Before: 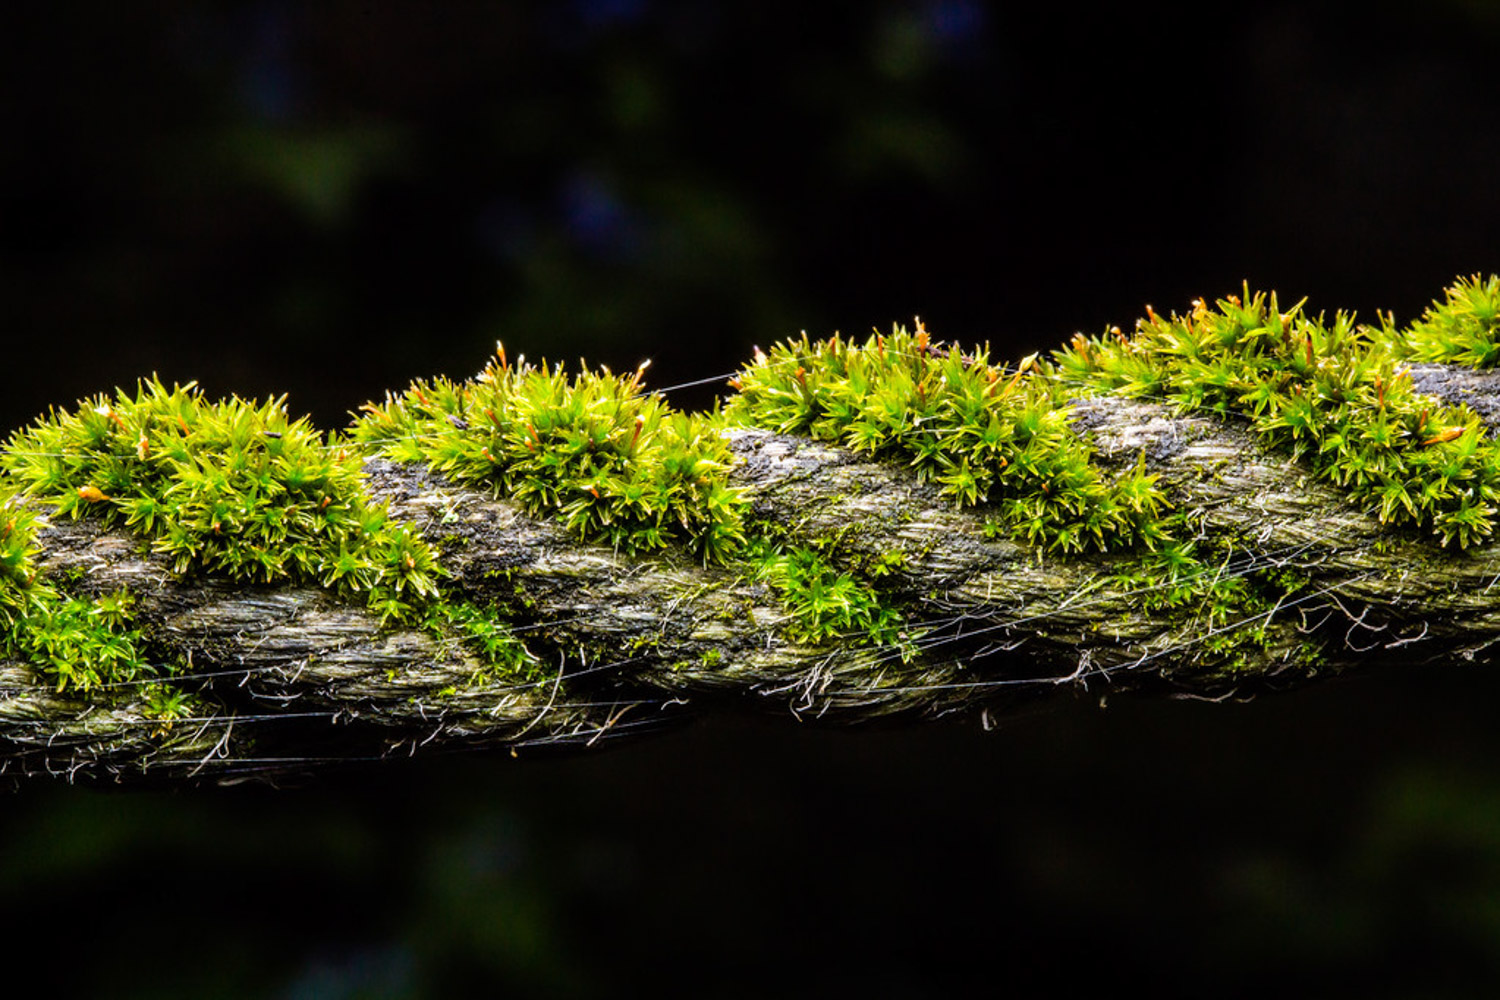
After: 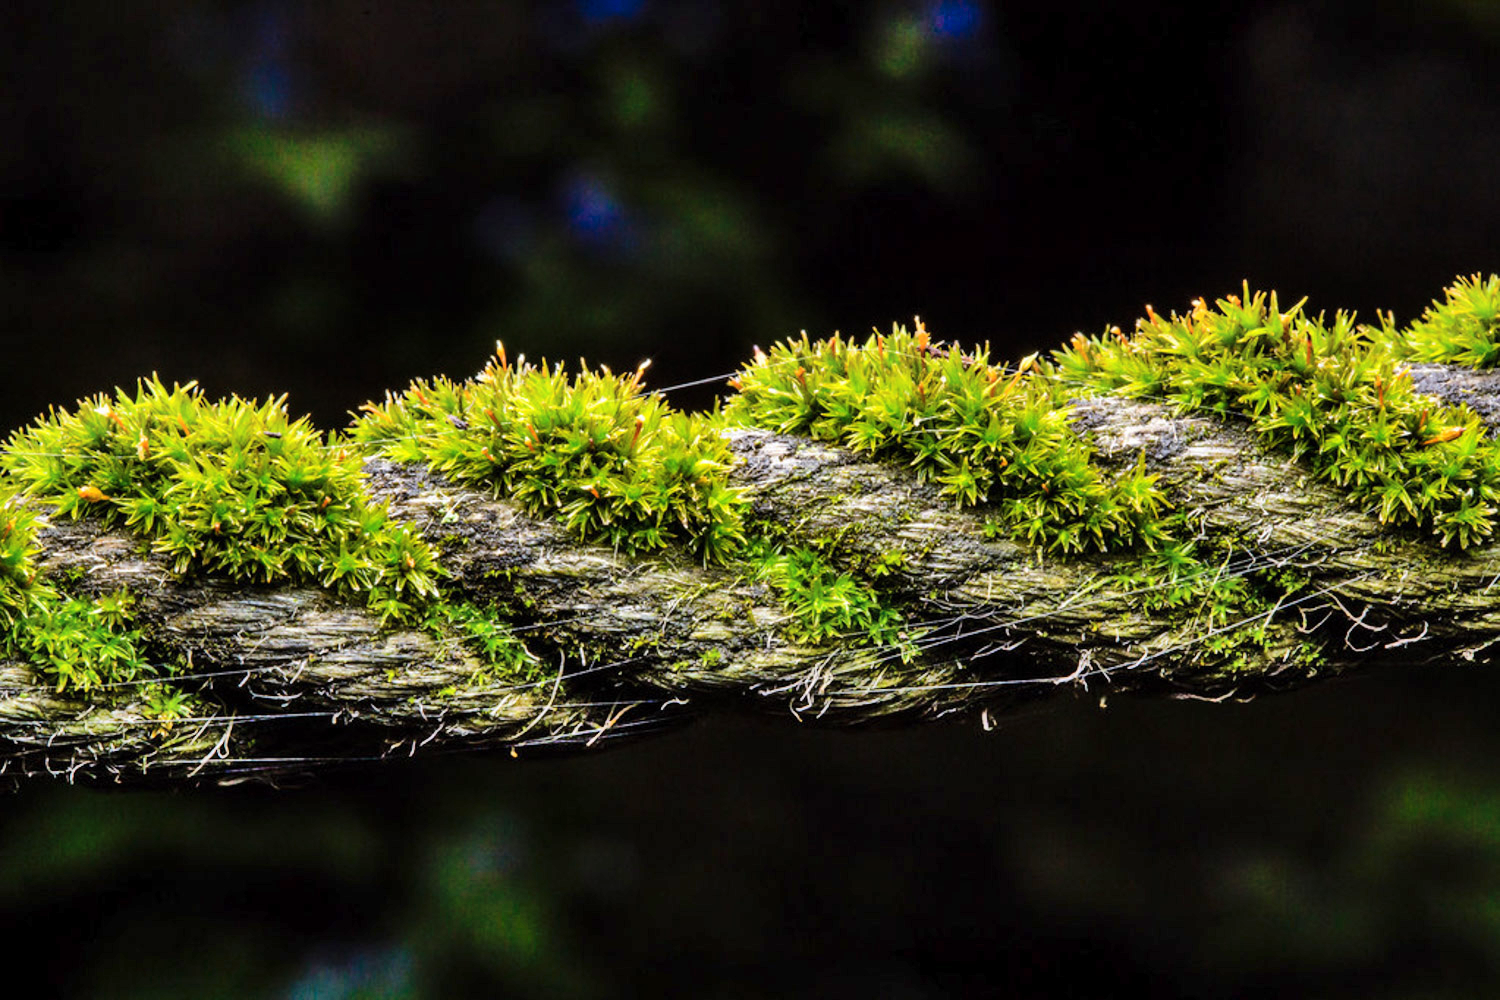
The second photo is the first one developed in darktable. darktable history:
shadows and highlights: shadows 60.83, highlights -60.31, soften with gaussian
